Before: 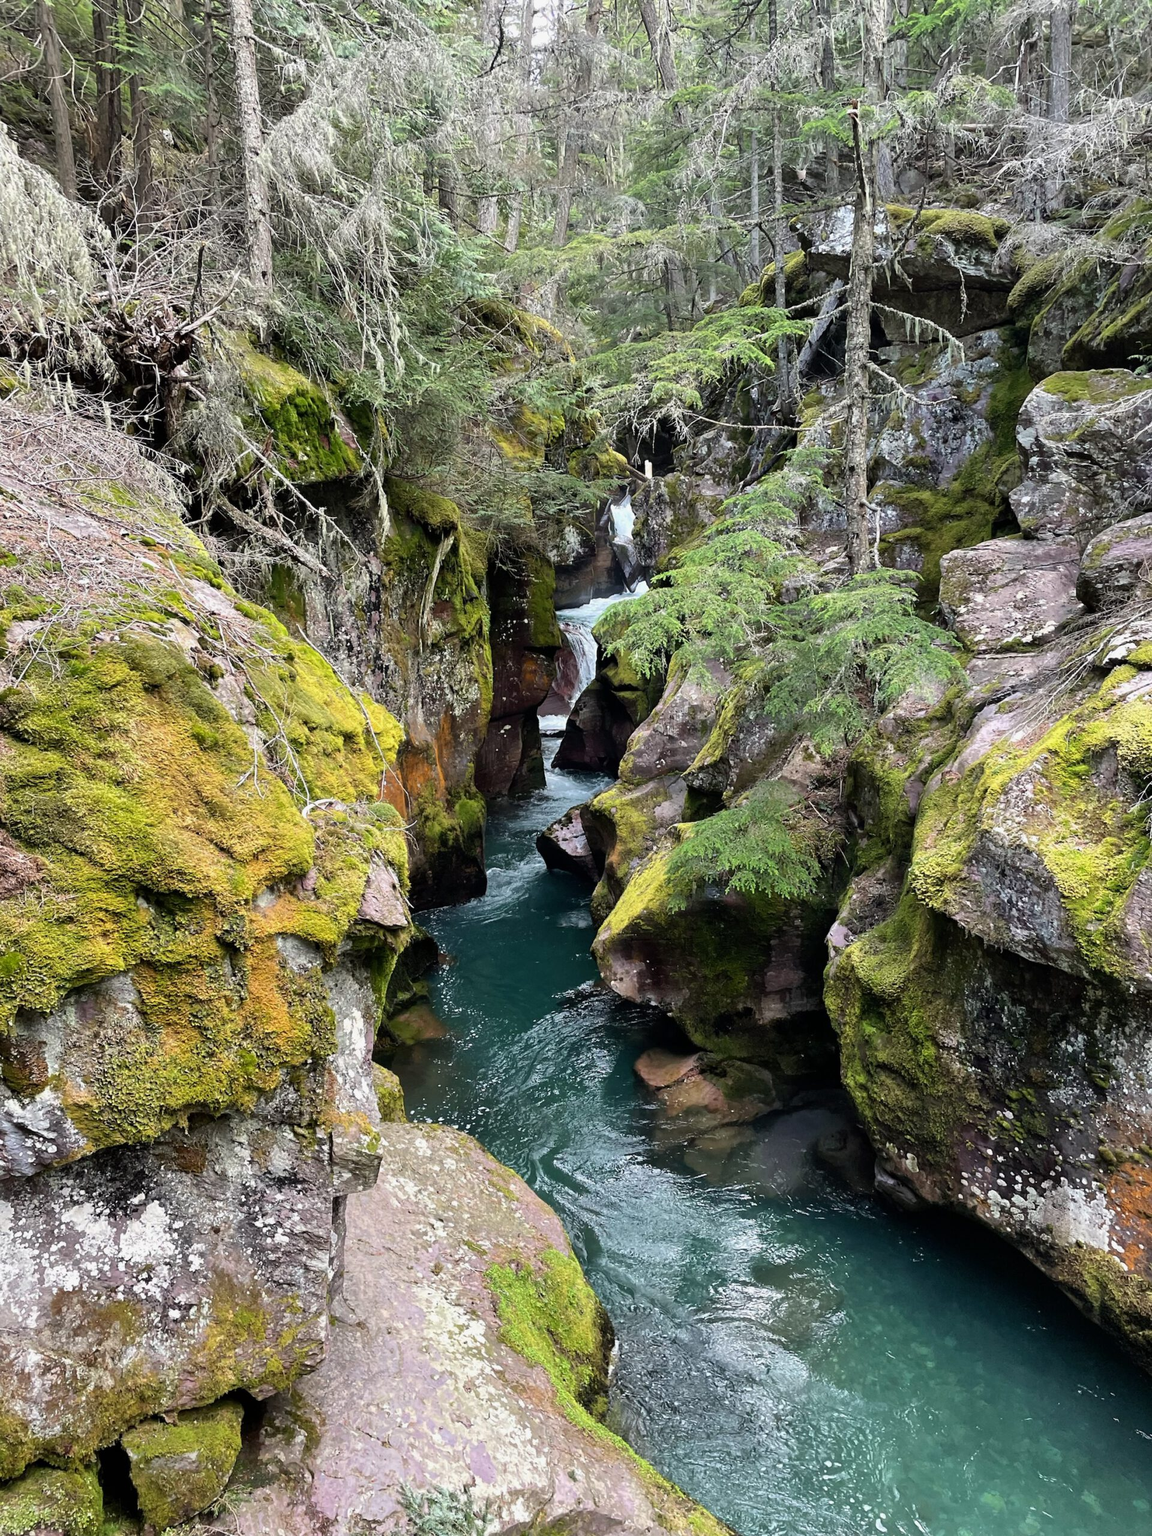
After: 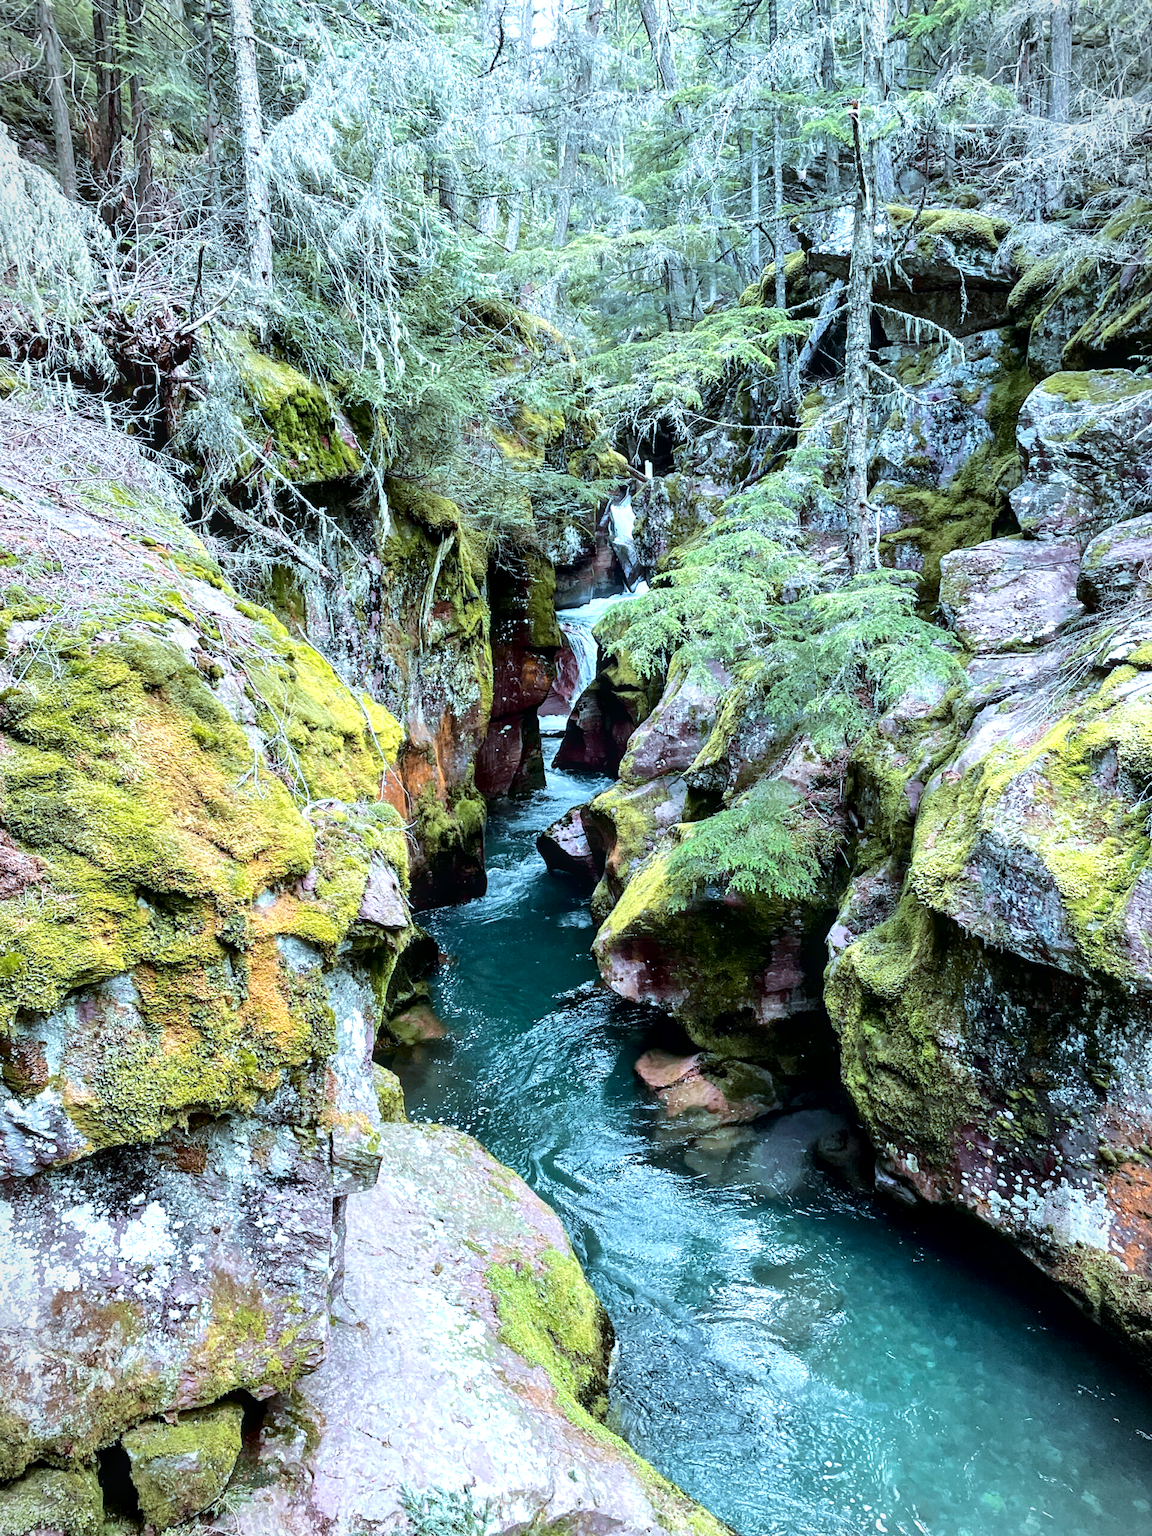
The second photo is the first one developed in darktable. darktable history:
vignetting: fall-off start 99.99%, fall-off radius 65.42%, automatic ratio true, unbound false
local contrast: on, module defaults
tone curve: curves: ch0 [(0, 0) (0.105, 0.068) (0.181, 0.14) (0.28, 0.259) (0.384, 0.404) (0.485, 0.531) (0.638, 0.681) (0.87, 0.883) (1, 0.977)]; ch1 [(0, 0) (0.161, 0.092) (0.35, 0.33) (0.379, 0.401) (0.456, 0.469) (0.501, 0.499) (0.516, 0.524) (0.562, 0.569) (0.635, 0.646) (1, 1)]; ch2 [(0, 0) (0.371, 0.362) (0.437, 0.437) (0.5, 0.5) (0.53, 0.524) (0.56, 0.561) (0.622, 0.606) (1, 1)], color space Lab, independent channels, preserve colors none
color correction: highlights a* -10.4, highlights b* -19.68
velvia: strength 26.63%
exposure: black level correction 0, exposure 0.704 EV, compensate highlight preservation false
